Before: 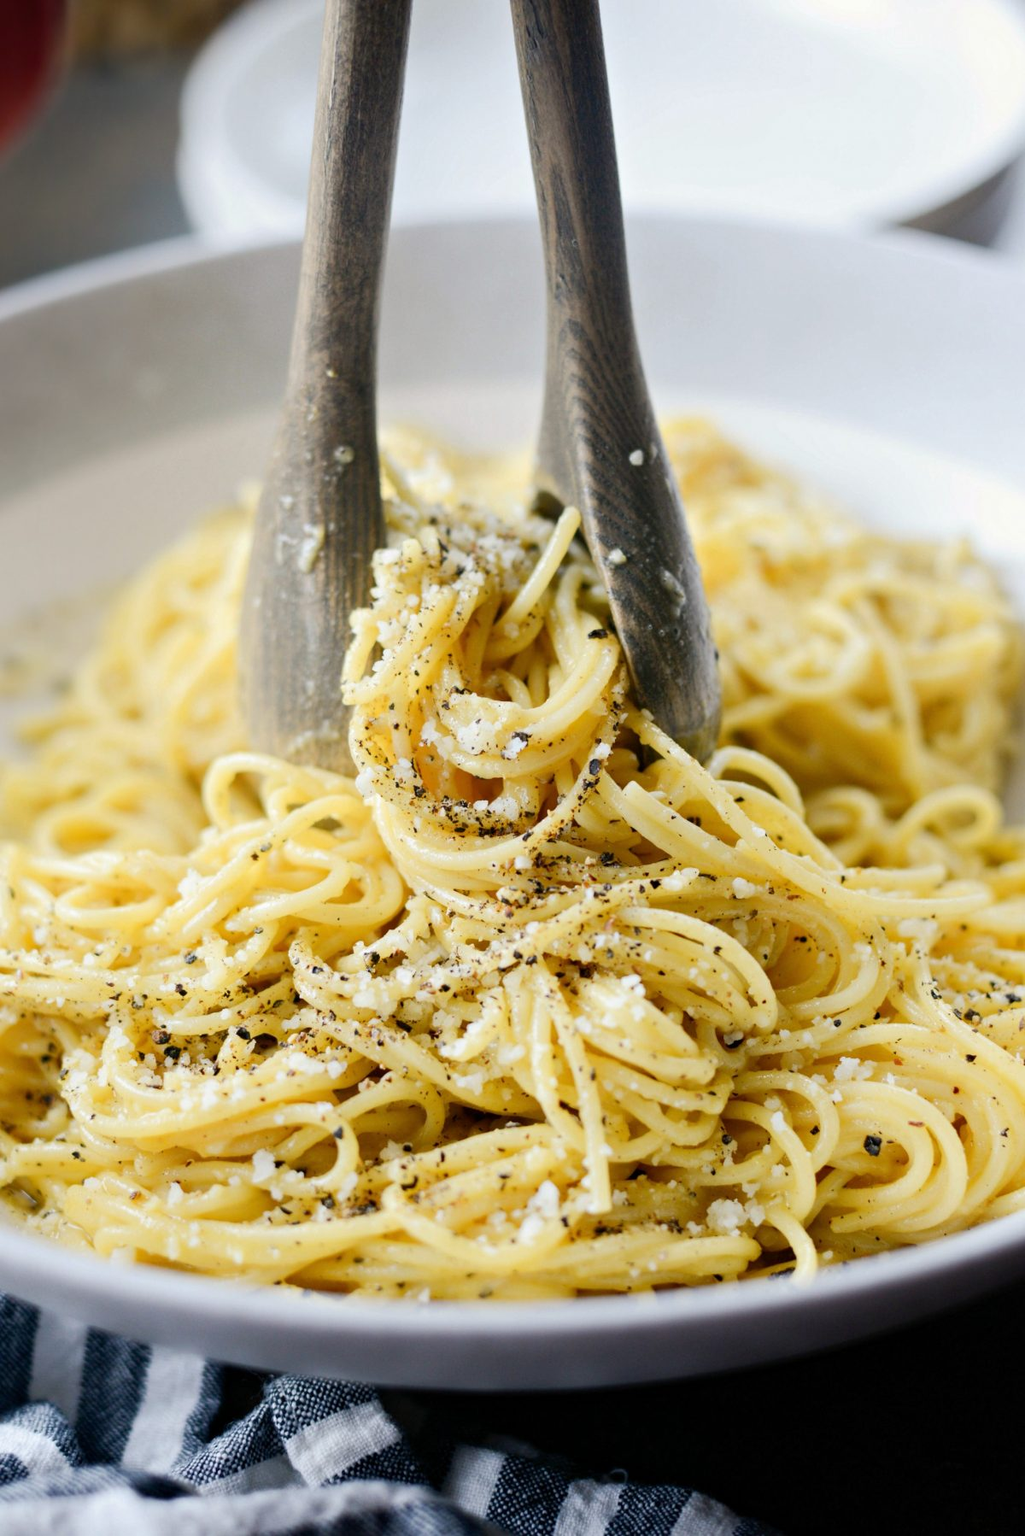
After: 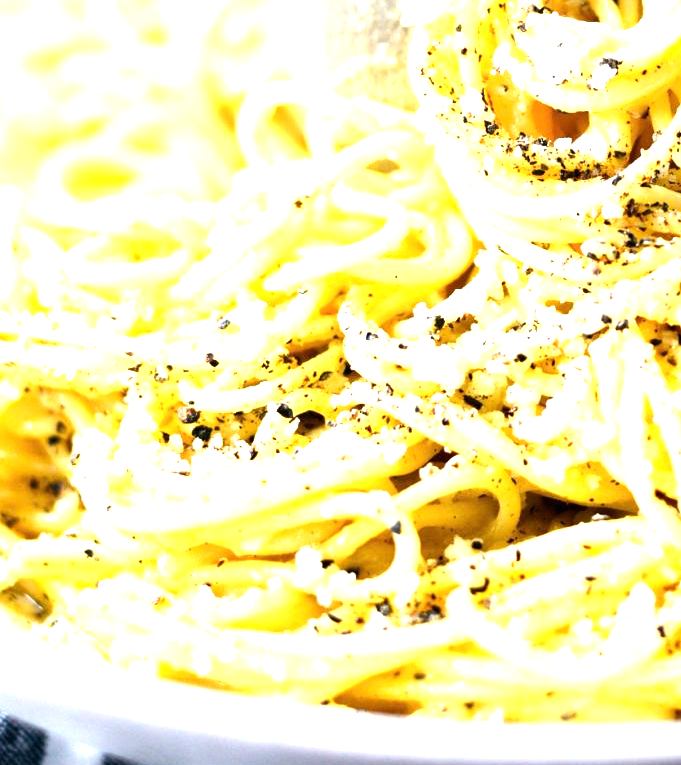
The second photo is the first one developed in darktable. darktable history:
exposure: exposure 1 EV, compensate highlight preservation false
crop: top 44.47%, right 43.219%, bottom 12.972%
tone equalizer: -8 EV -0.745 EV, -7 EV -0.674 EV, -6 EV -0.613 EV, -5 EV -0.391 EV, -3 EV 0.369 EV, -2 EV 0.6 EV, -1 EV 0.68 EV, +0 EV 0.77 EV, edges refinement/feathering 500, mask exposure compensation -1.57 EV, preserve details no
